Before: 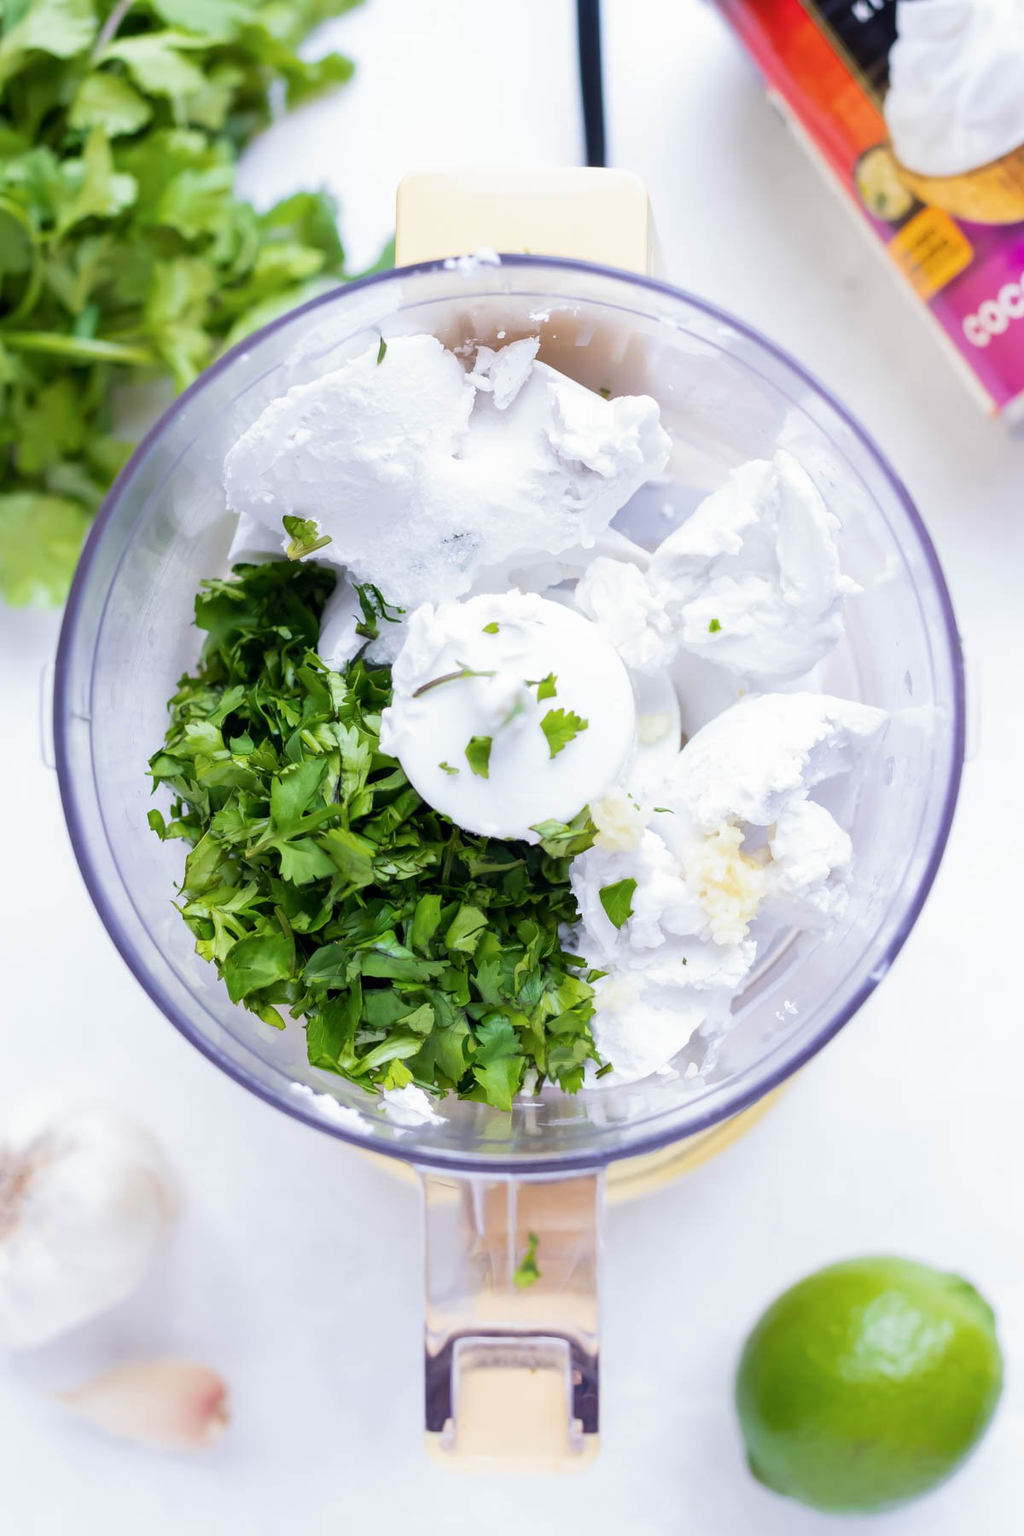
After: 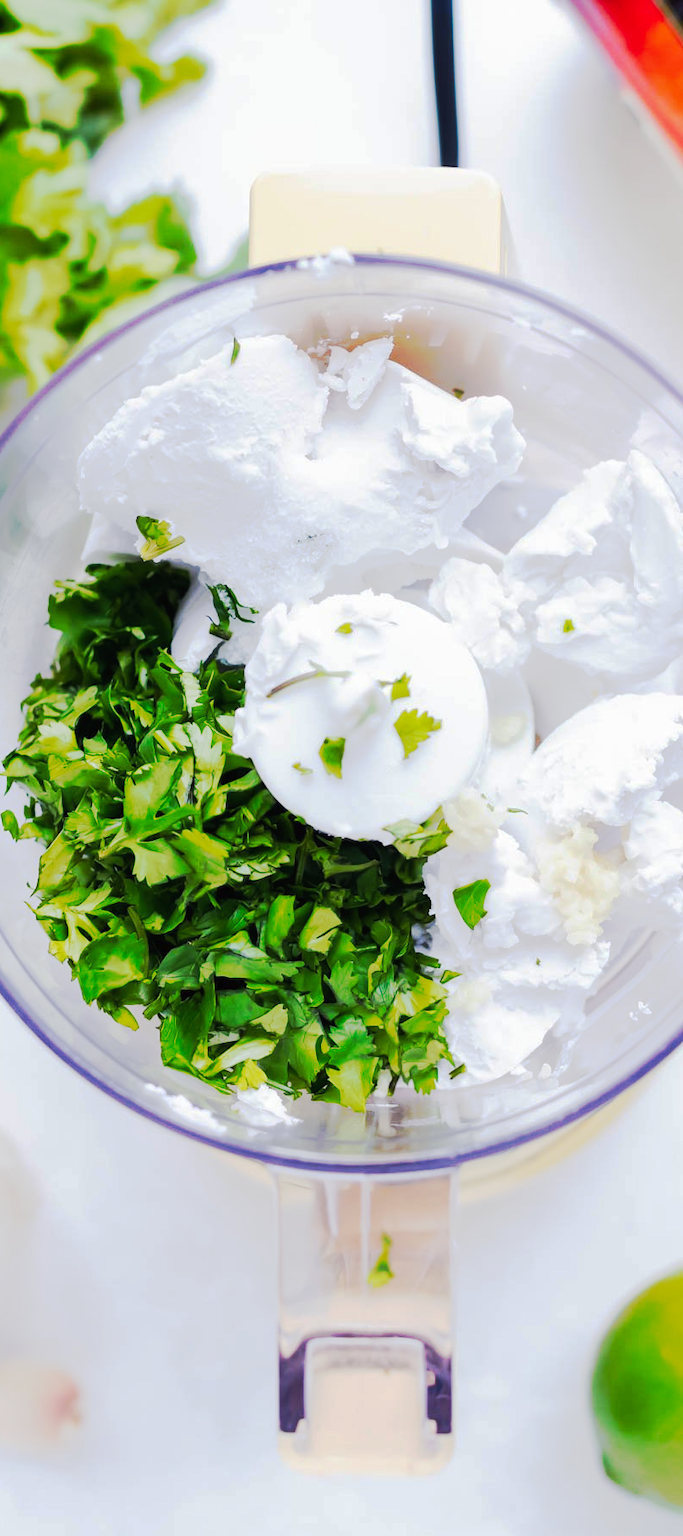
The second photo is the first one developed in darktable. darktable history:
crop and rotate: left 14.342%, right 18.942%
tone curve: curves: ch0 [(0, 0) (0.003, 0.015) (0.011, 0.019) (0.025, 0.025) (0.044, 0.039) (0.069, 0.053) (0.1, 0.076) (0.136, 0.107) (0.177, 0.143) (0.224, 0.19) (0.277, 0.253) (0.335, 0.32) (0.399, 0.412) (0.468, 0.524) (0.543, 0.668) (0.623, 0.717) (0.709, 0.769) (0.801, 0.82) (0.898, 0.865) (1, 1)], preserve colors none
